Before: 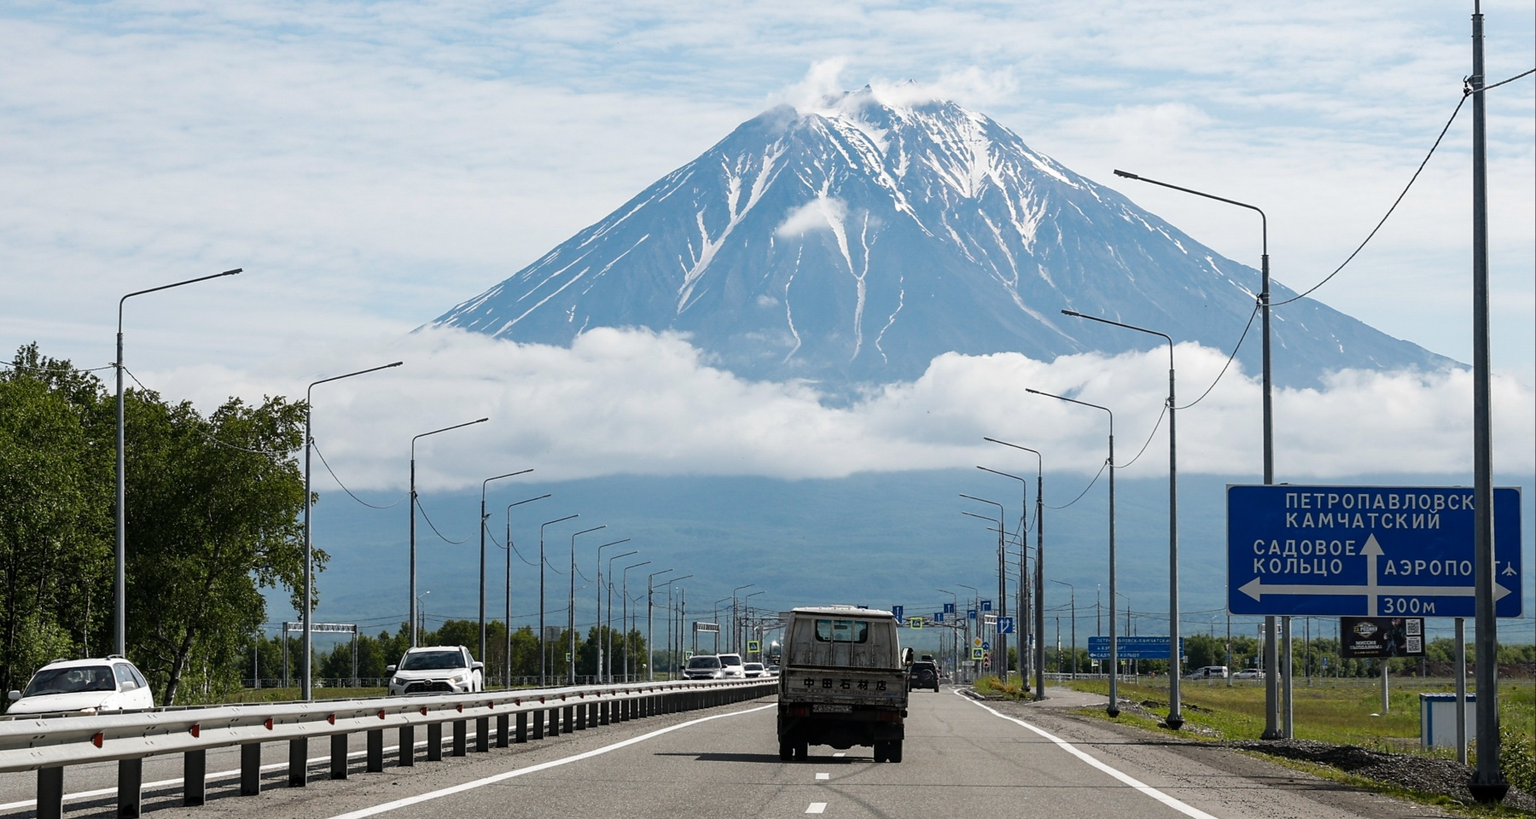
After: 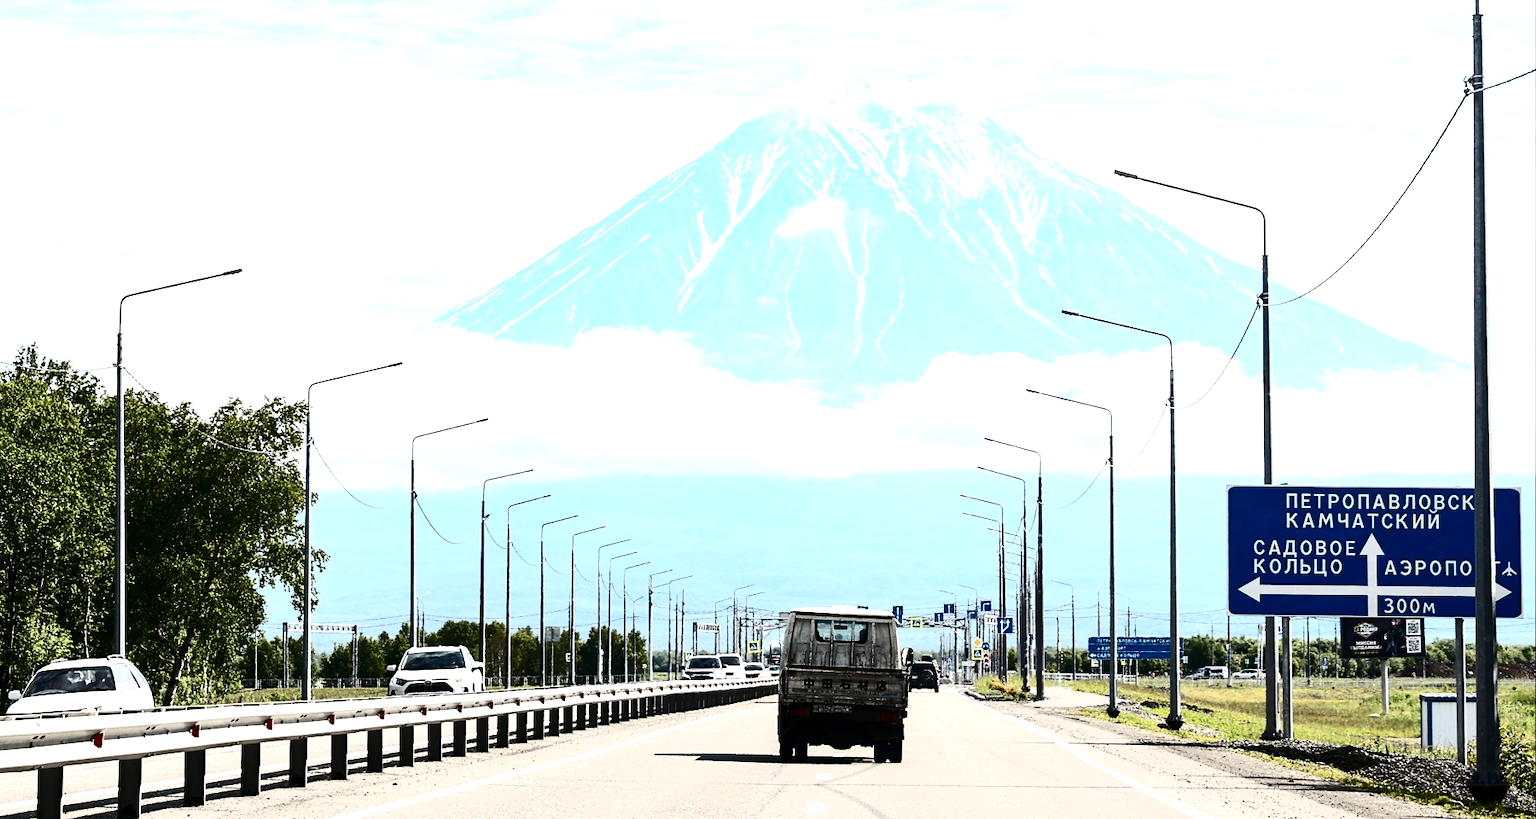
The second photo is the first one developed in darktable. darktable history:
contrast brightness saturation: contrast 0.5, saturation -0.1
exposure: black level correction 0, exposure 1.45 EV, compensate exposure bias true, compensate highlight preservation false
